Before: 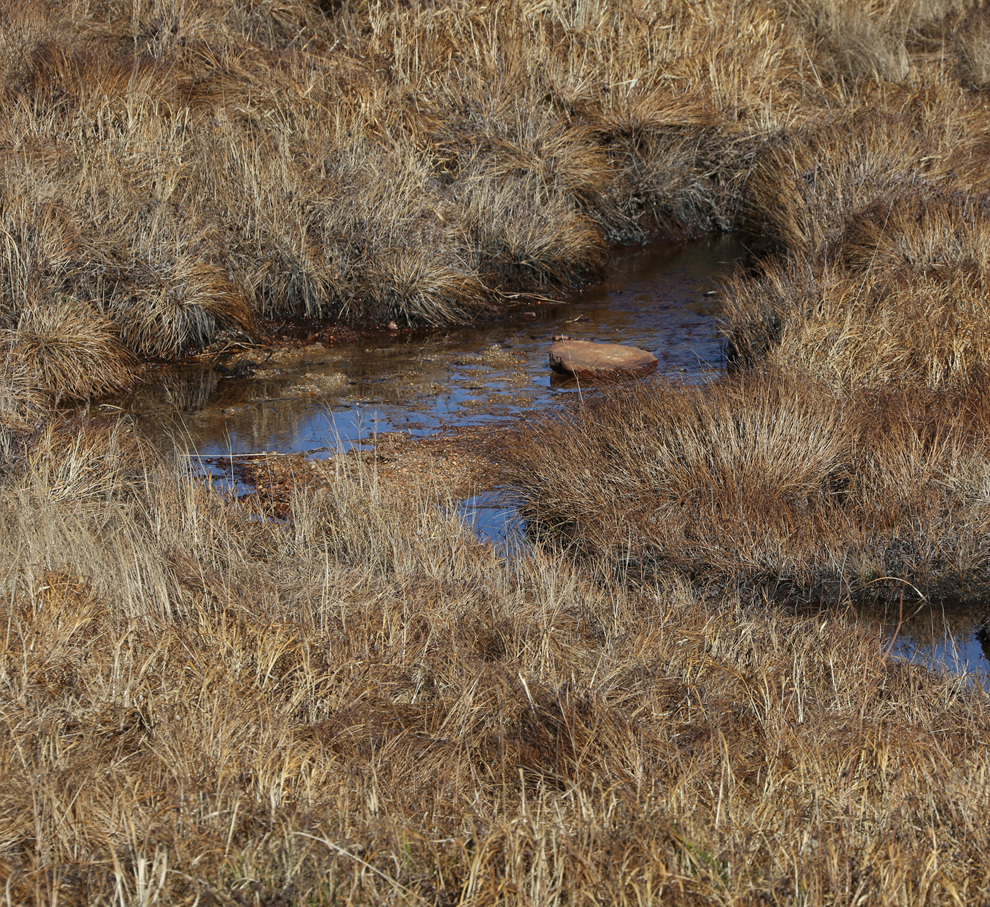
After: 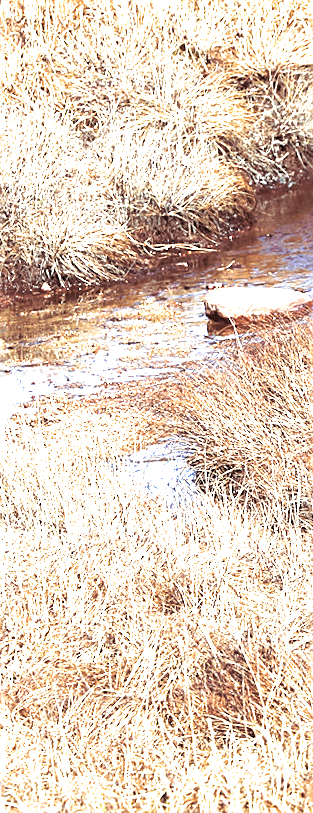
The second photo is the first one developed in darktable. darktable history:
crop: left 33.36%, right 33.36%
split-toning: on, module defaults
sharpen: on, module defaults
rotate and perspective: rotation -4.57°, crop left 0.054, crop right 0.944, crop top 0.087, crop bottom 0.914
exposure: exposure 3 EV, compensate highlight preservation false
